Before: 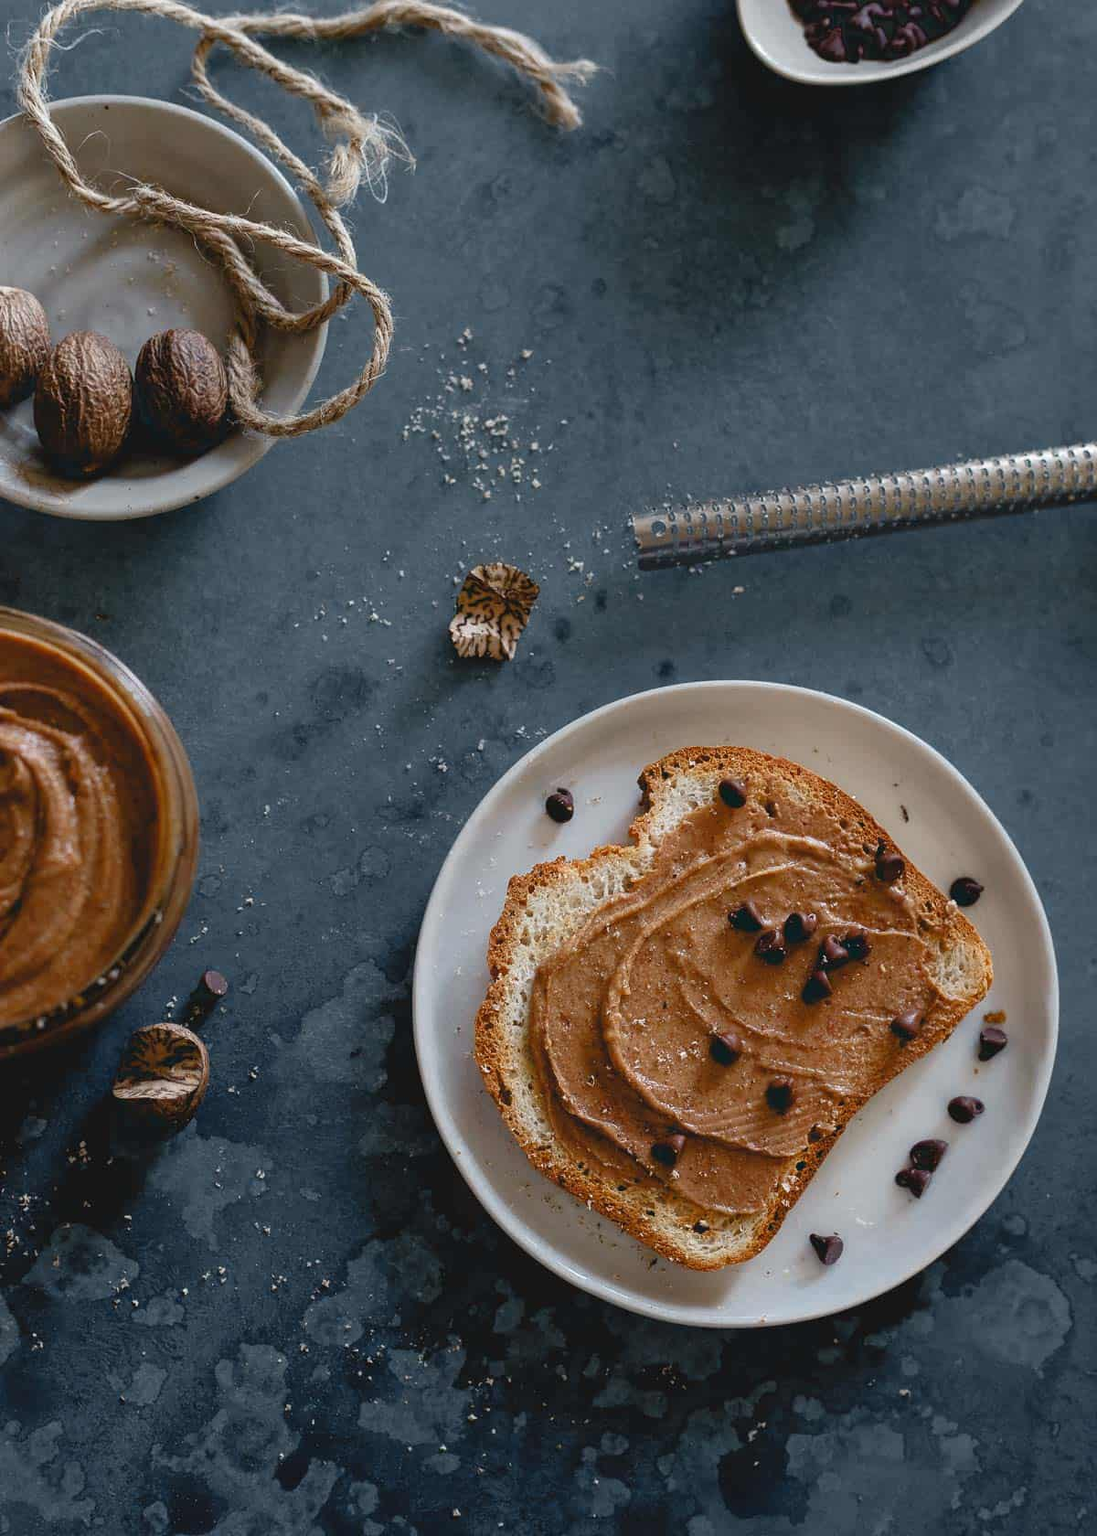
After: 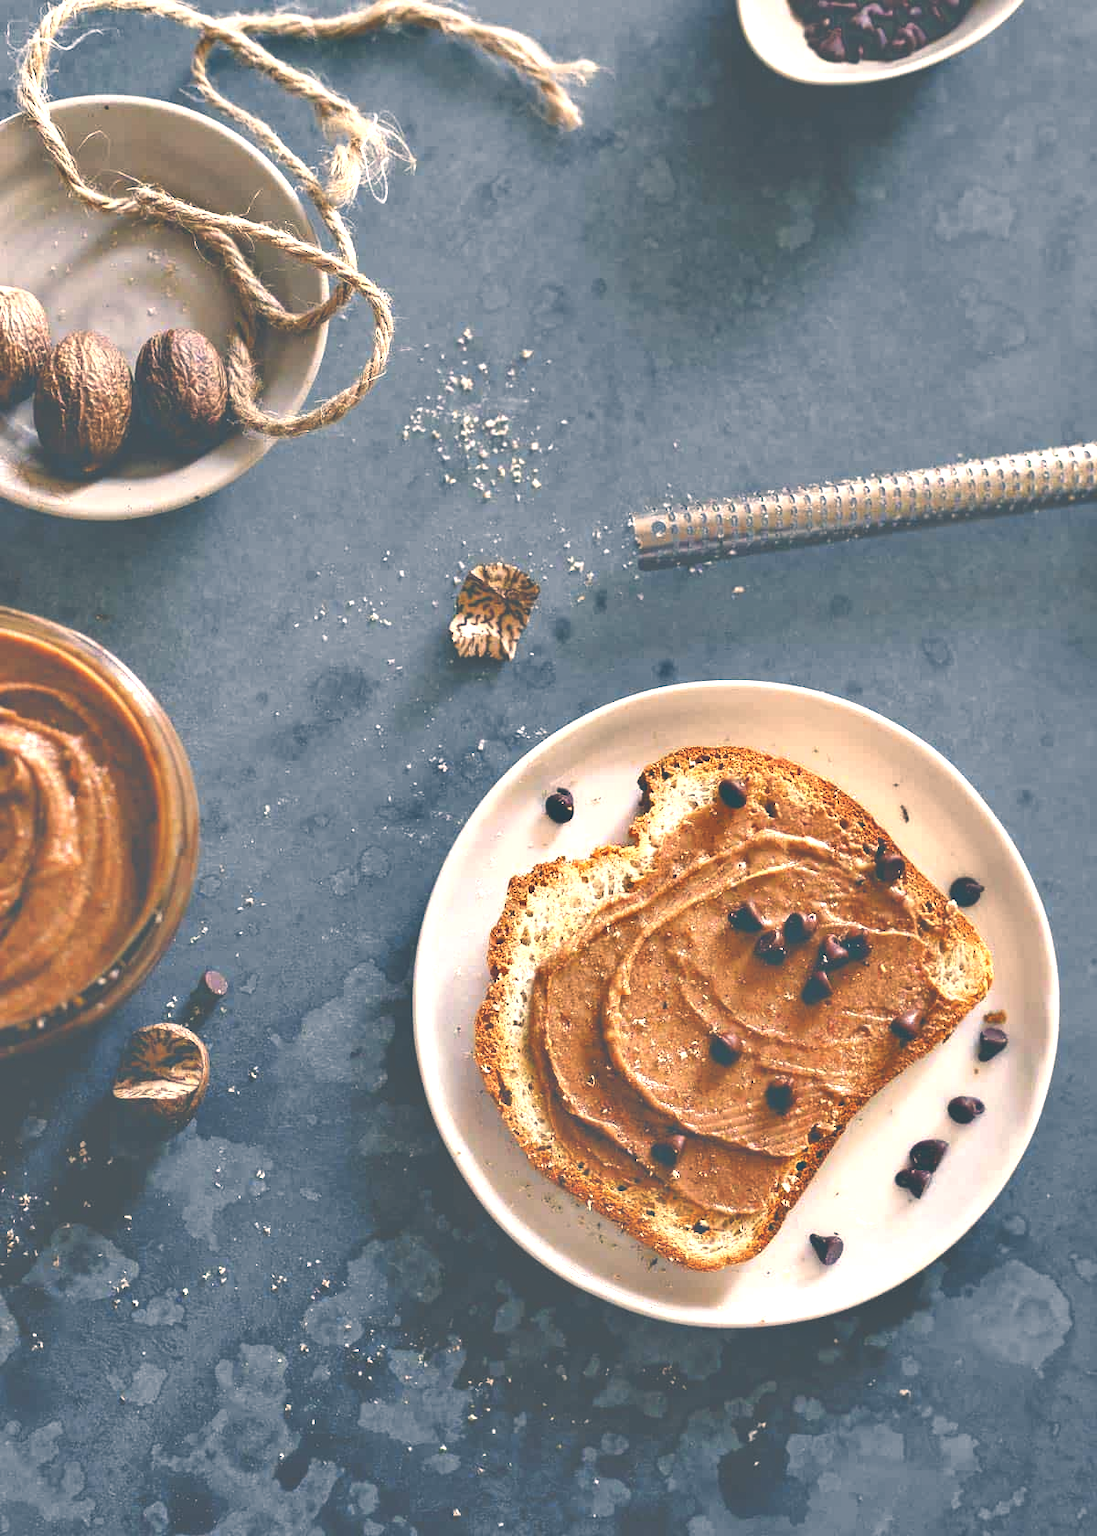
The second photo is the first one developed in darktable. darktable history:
shadows and highlights: highlights color adjustment 53.08%, soften with gaussian
color correction: highlights a* 10.32, highlights b* 14.72, shadows a* -10.06, shadows b* -14.94
exposure: black level correction -0.024, exposure 1.394 EV, compensate exposure bias true, compensate highlight preservation false
